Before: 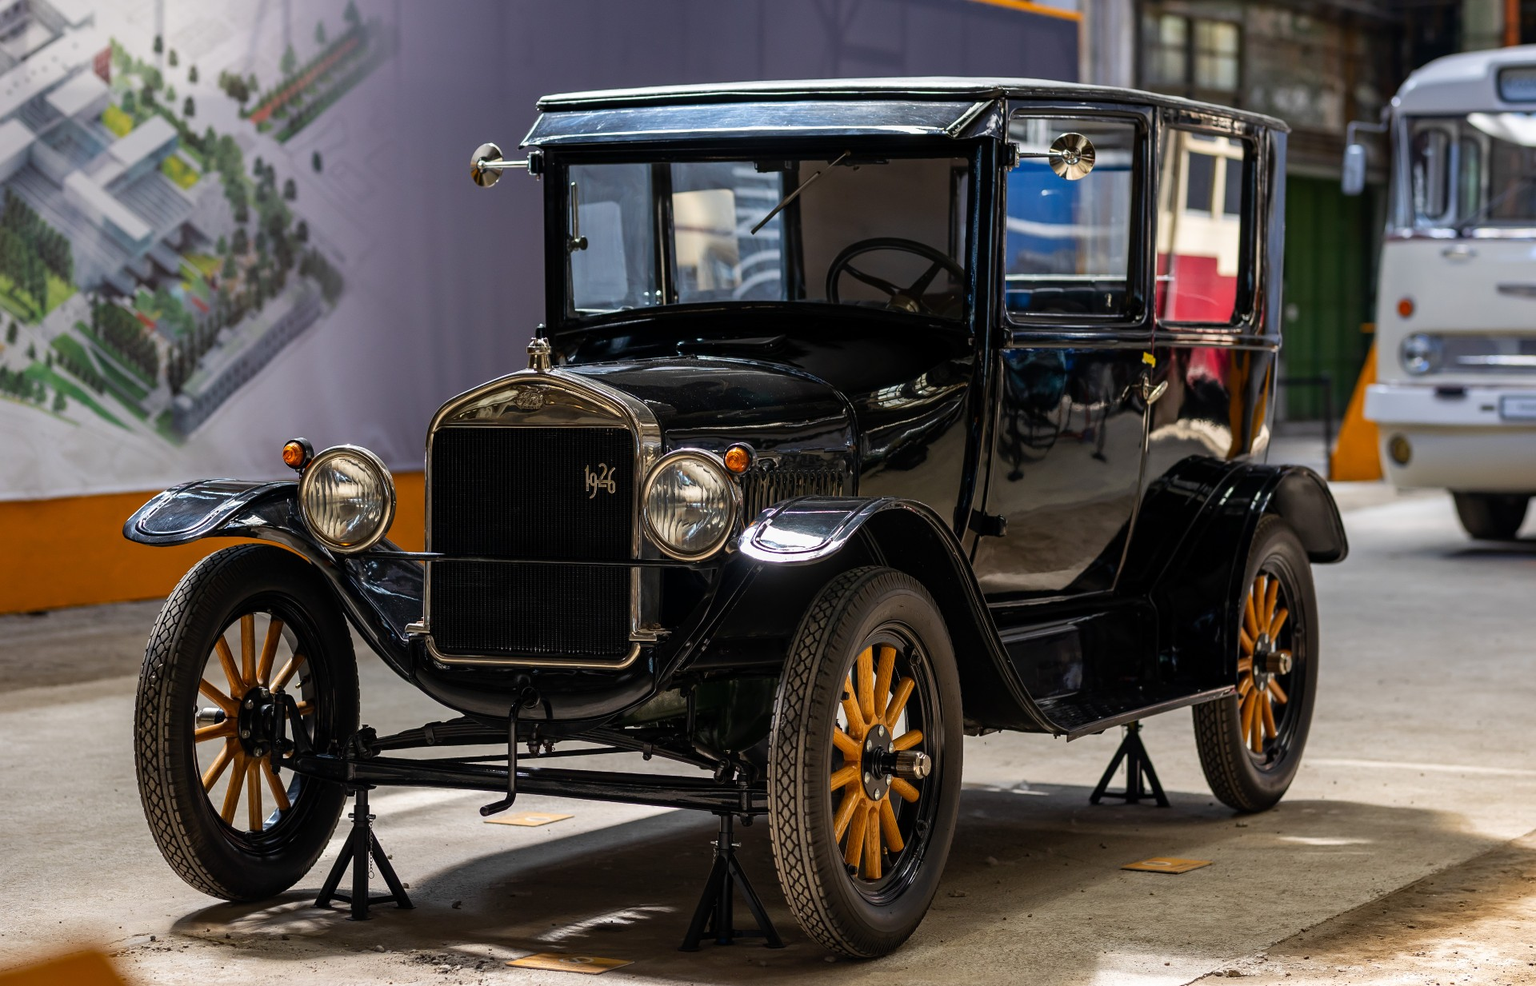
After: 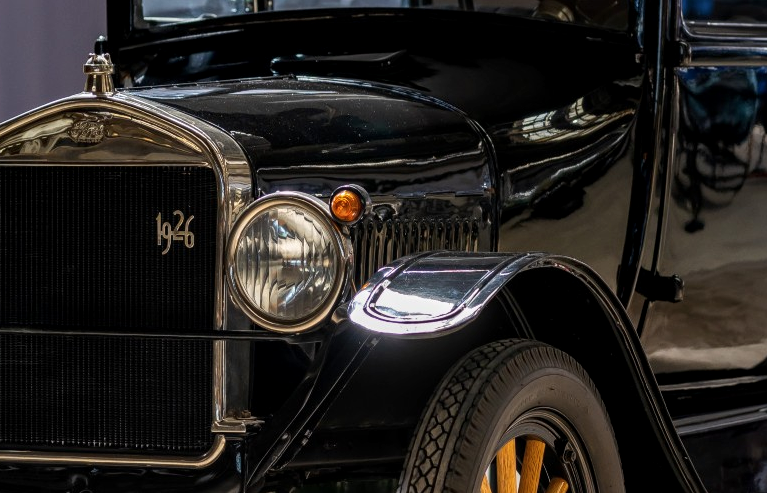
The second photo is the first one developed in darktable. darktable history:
local contrast: on, module defaults
crop: left 30%, top 30%, right 30%, bottom 30%
